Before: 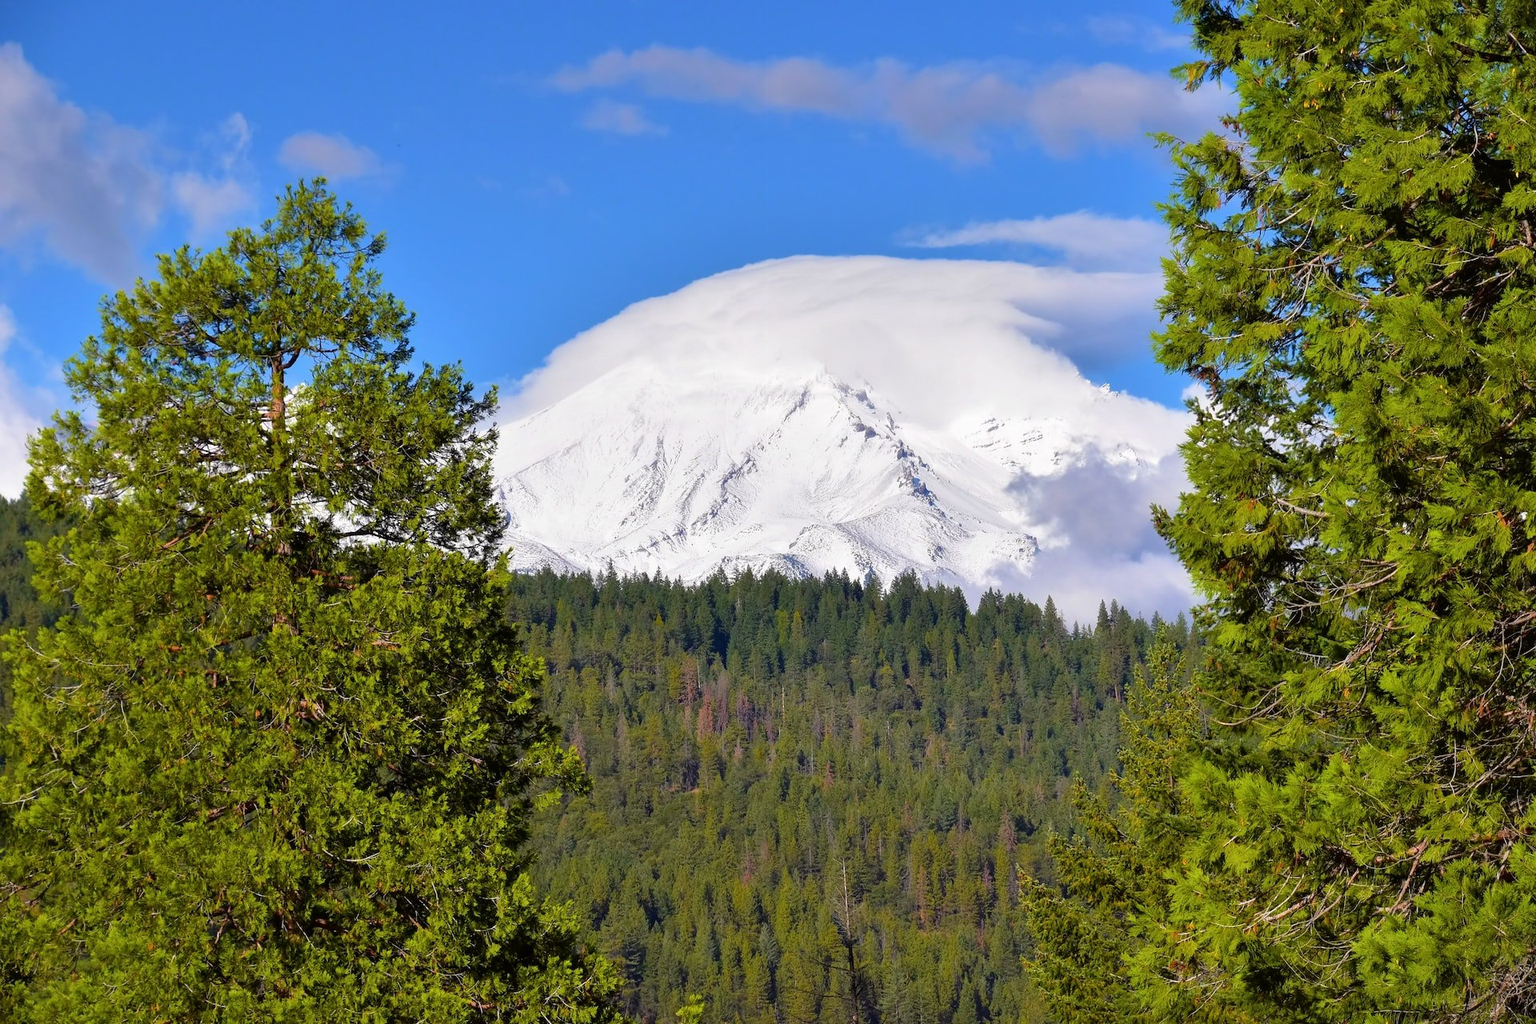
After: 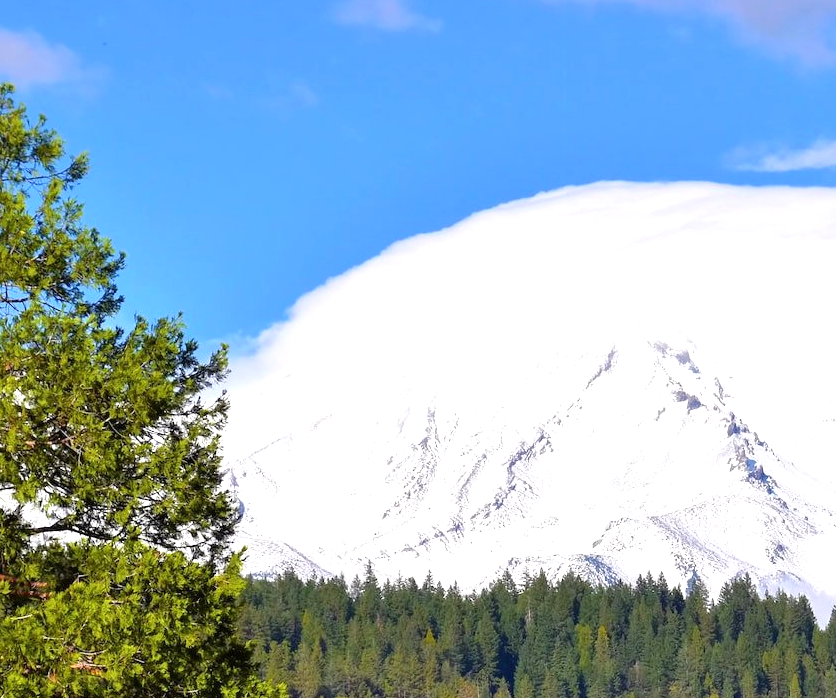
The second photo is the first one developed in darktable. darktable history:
exposure: exposure 0.606 EV, compensate highlight preservation false
crop: left 20.552%, top 10.814%, right 35.903%, bottom 34.584%
